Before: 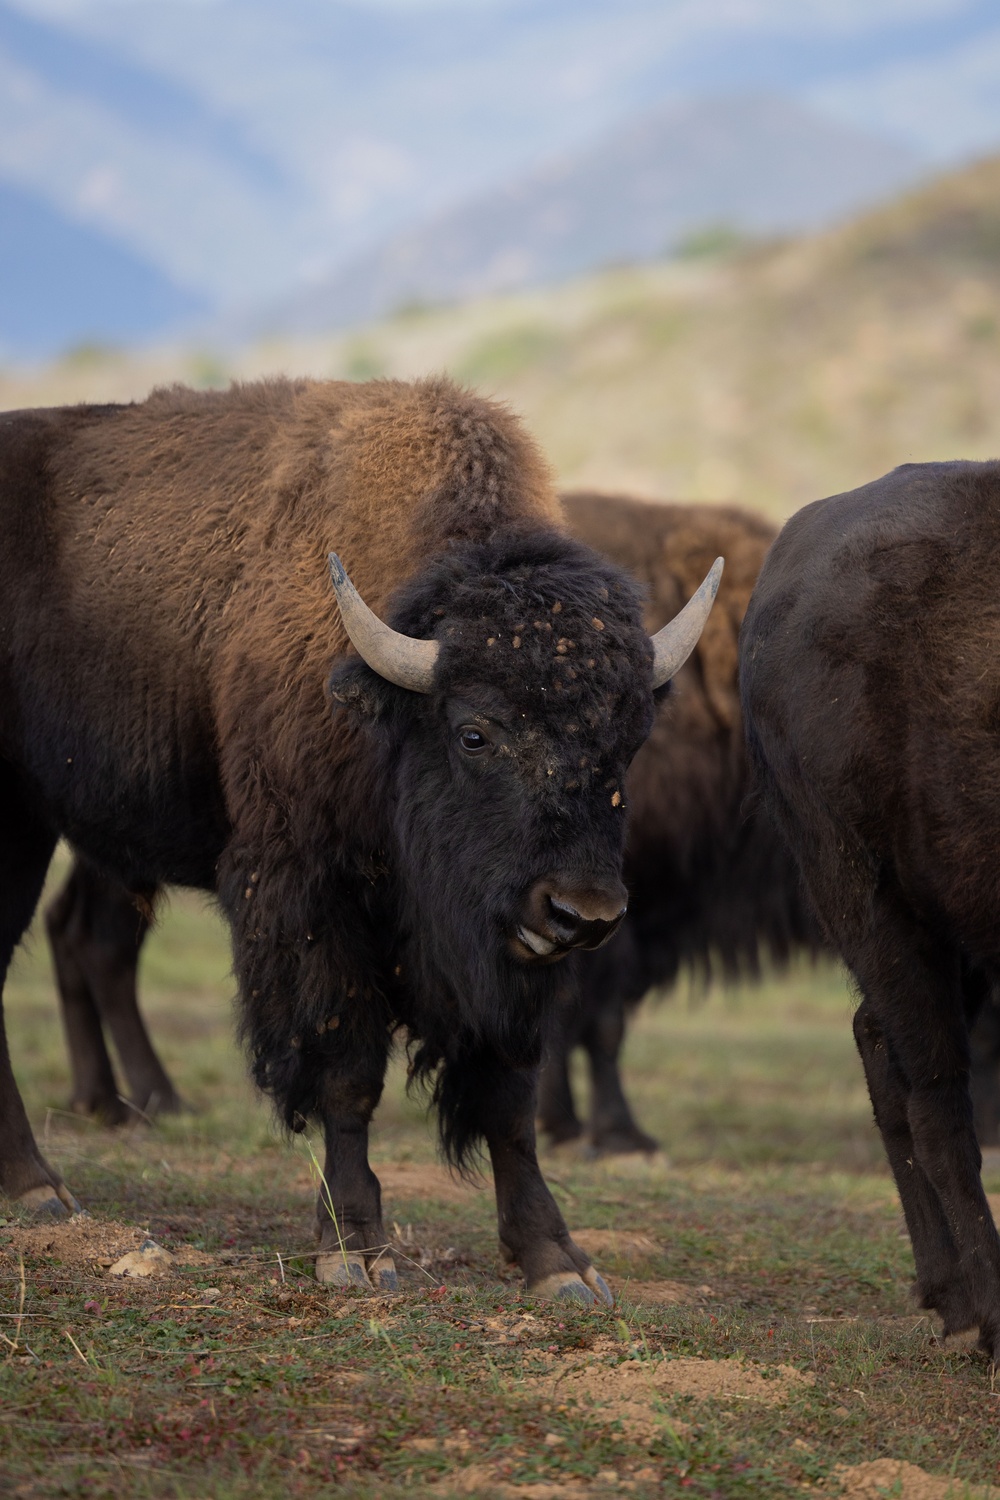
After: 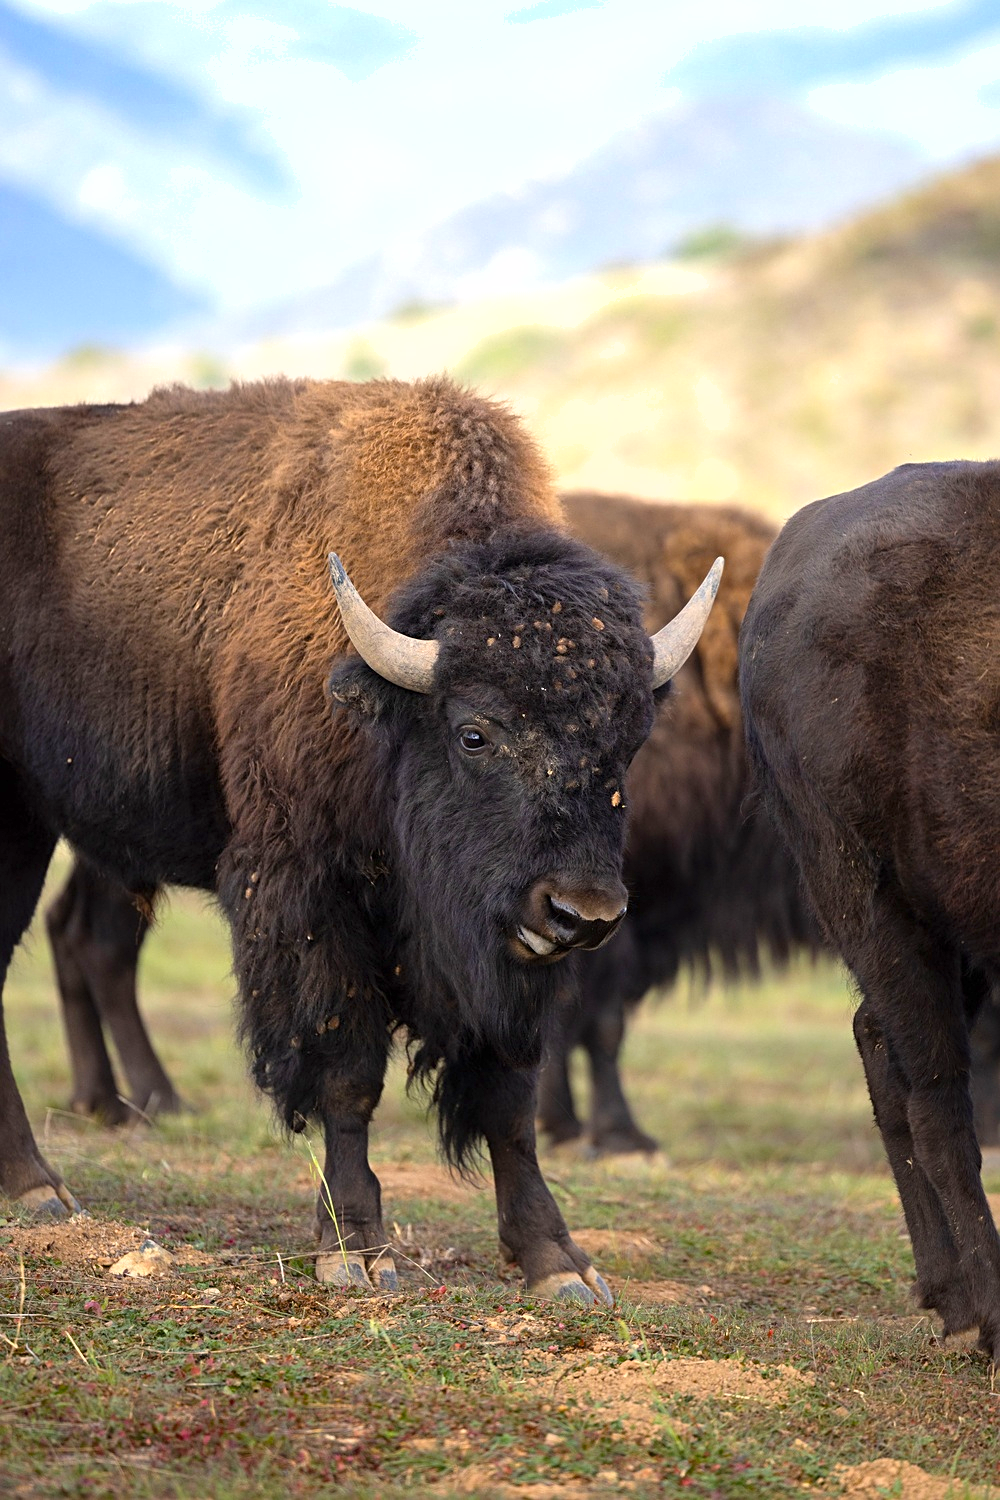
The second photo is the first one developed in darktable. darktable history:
exposure: exposure 1 EV, compensate exposure bias true, compensate highlight preservation false
shadows and highlights: radius 264.64, soften with gaussian
sharpen: radius 2.512, amount 0.328
color balance rgb: perceptual saturation grading › global saturation 11.406%, saturation formula JzAzBz (2021)
